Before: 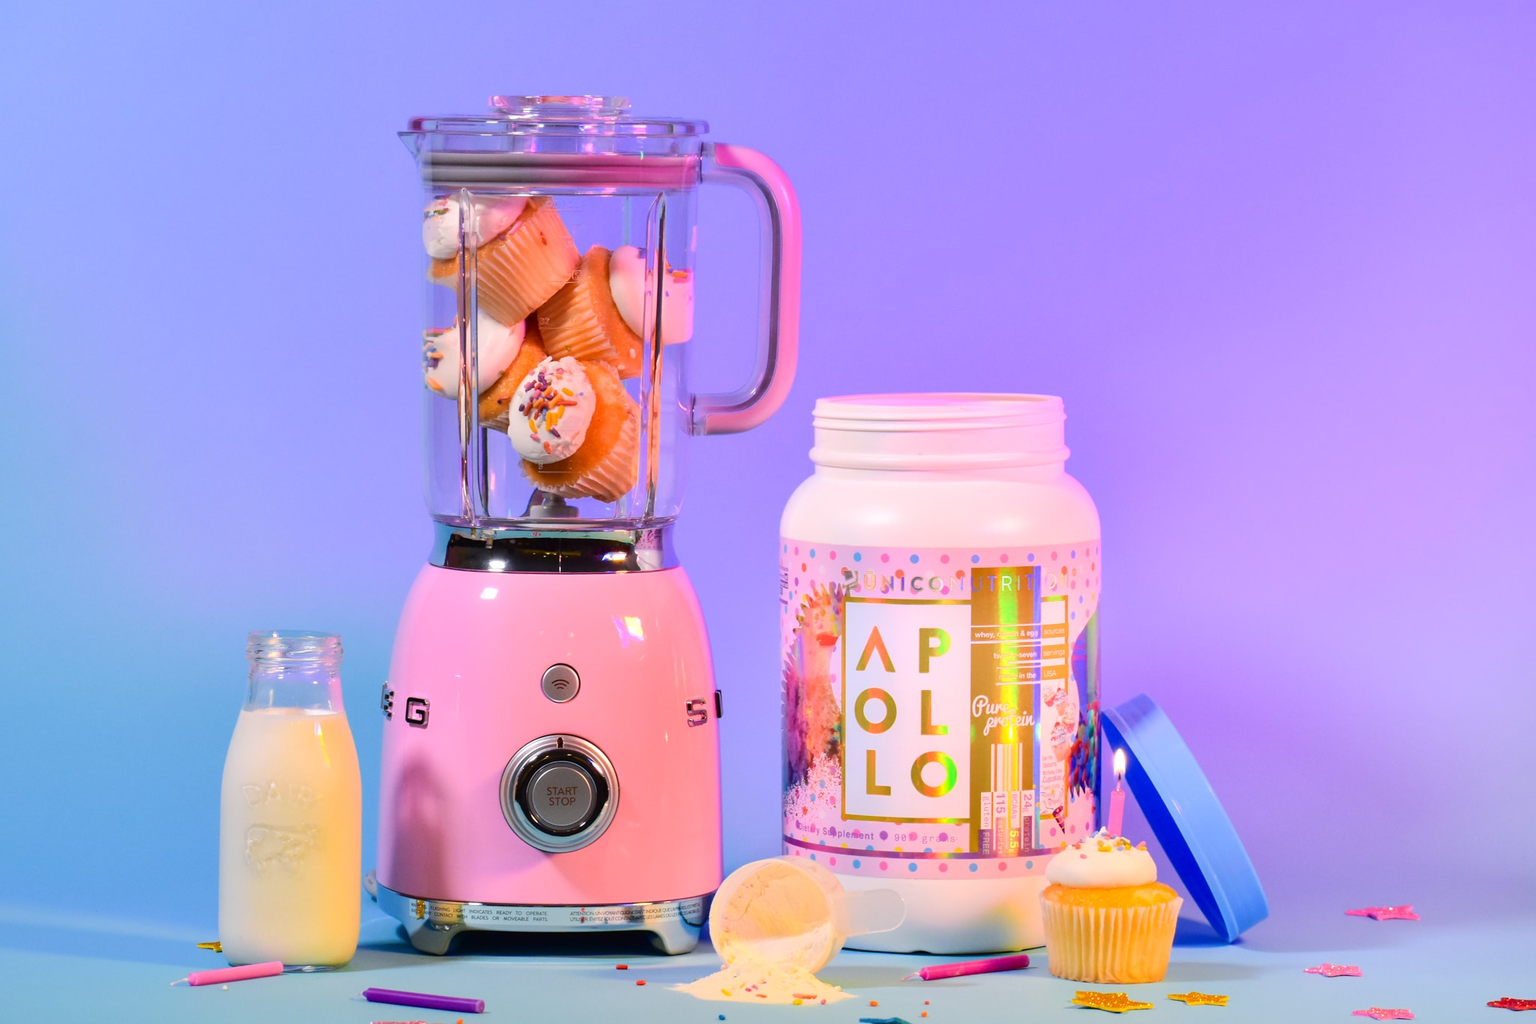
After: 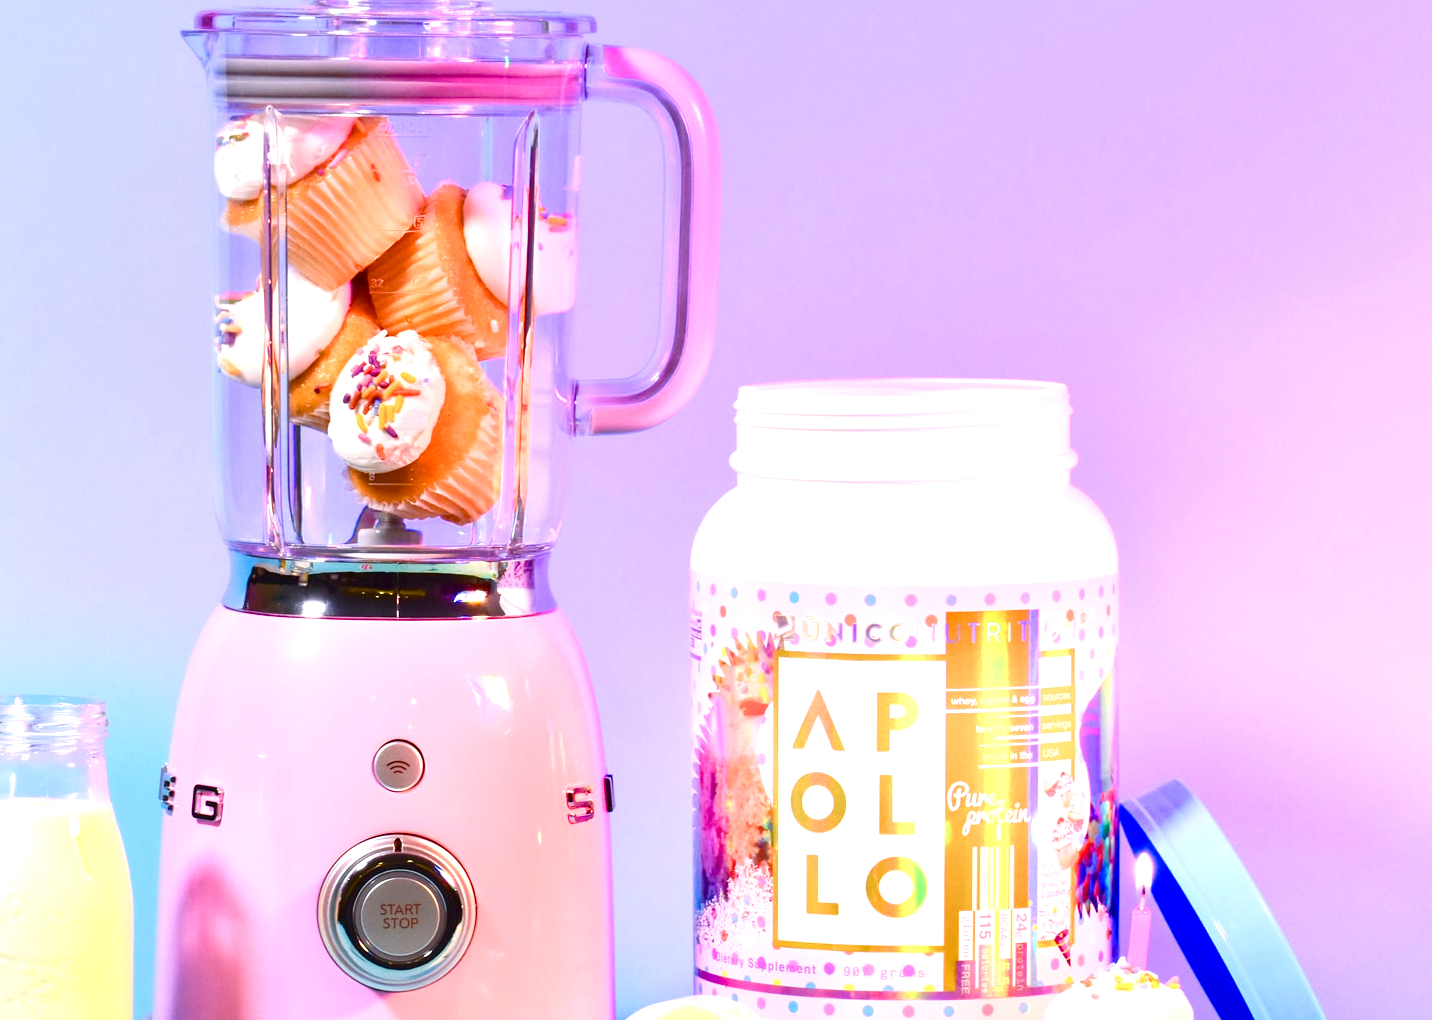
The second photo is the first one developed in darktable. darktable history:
exposure: black level correction 0, exposure 0.5 EV, compensate highlight preservation false
crop and rotate: left 17.046%, top 10.659%, right 12.989%, bottom 14.553%
color balance rgb: perceptual saturation grading › global saturation 25%, perceptual saturation grading › highlights -50%, perceptual saturation grading › shadows 30%, perceptual brilliance grading › global brilliance 12%, global vibrance 20%
